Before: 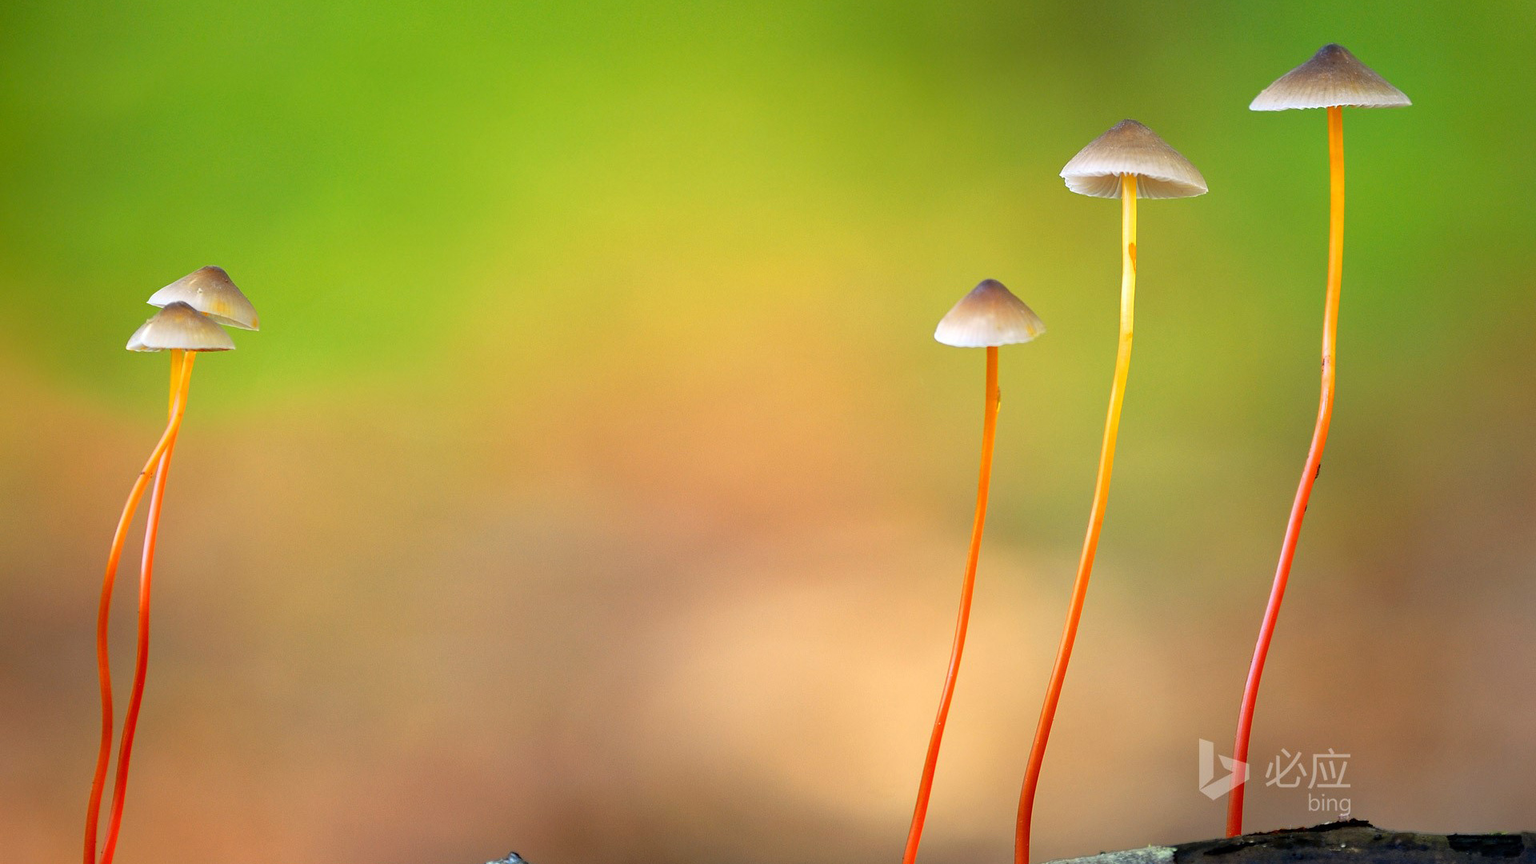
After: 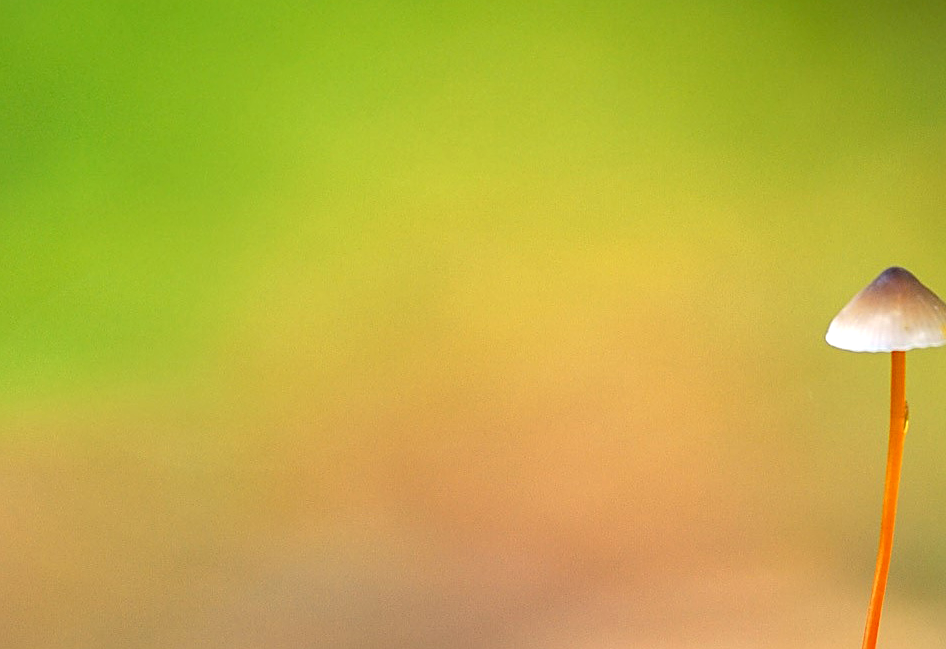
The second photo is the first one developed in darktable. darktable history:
local contrast: detail 130%
sharpen: on, module defaults
crop: left 17.835%, top 7.675%, right 32.881%, bottom 32.213%
